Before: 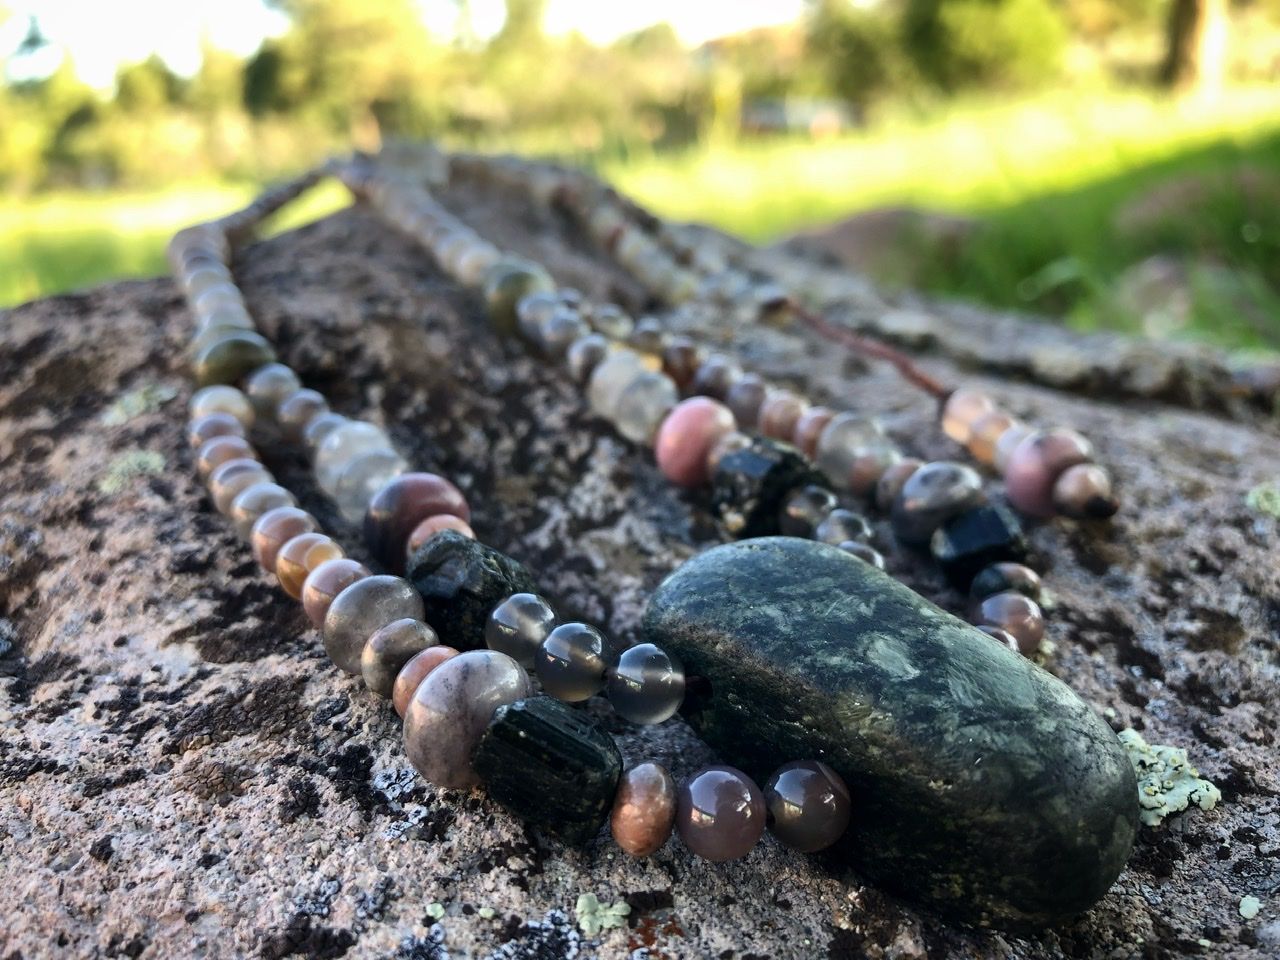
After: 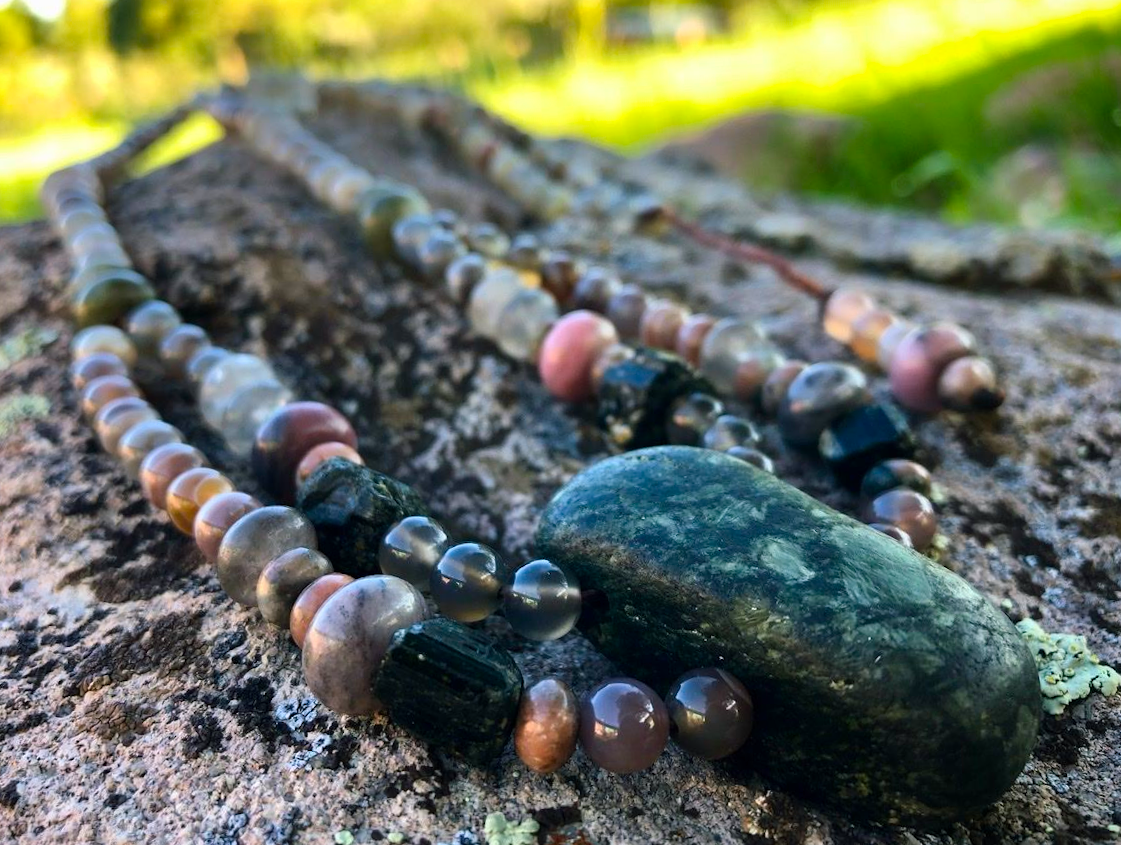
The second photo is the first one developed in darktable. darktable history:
color balance rgb: shadows lift › chroma 2.057%, shadows lift › hue 136.67°, perceptual saturation grading › global saturation 0.785%, perceptual saturation grading › mid-tones 10.943%, global vibrance 50.693%
crop and rotate: angle 3.13°, left 6.145%, top 5.7%
